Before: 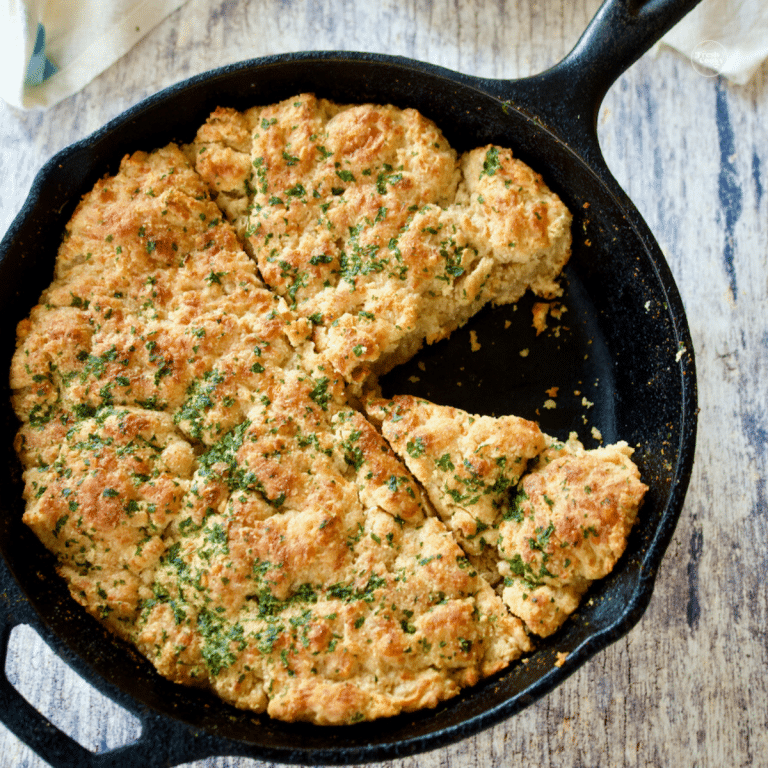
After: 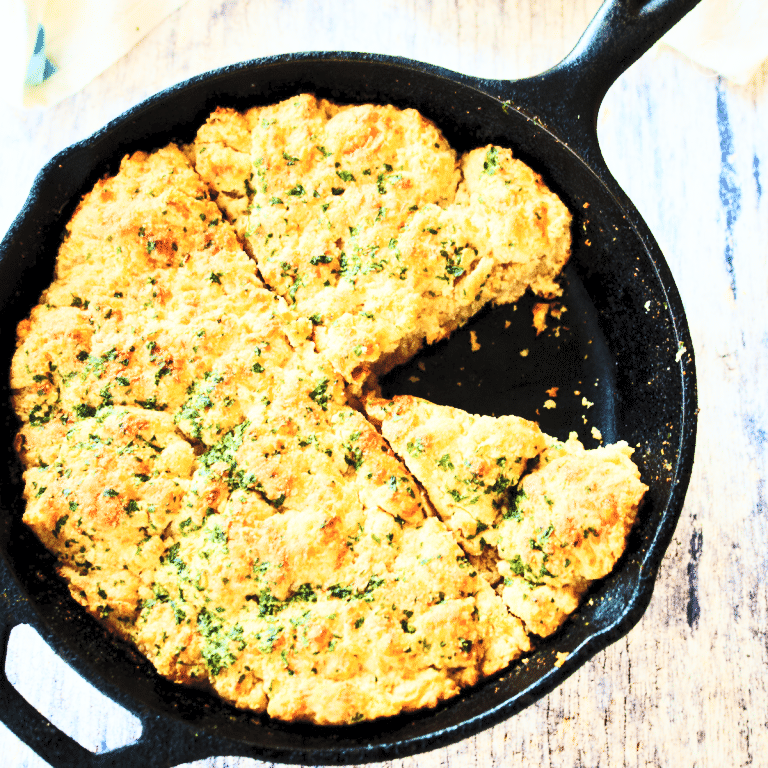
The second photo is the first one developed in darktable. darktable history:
contrast brightness saturation: contrast 0.39, brightness 0.53
base curve: curves: ch0 [(0, 0) (0.036, 0.025) (0.121, 0.166) (0.206, 0.329) (0.605, 0.79) (1, 1)], preserve colors none
